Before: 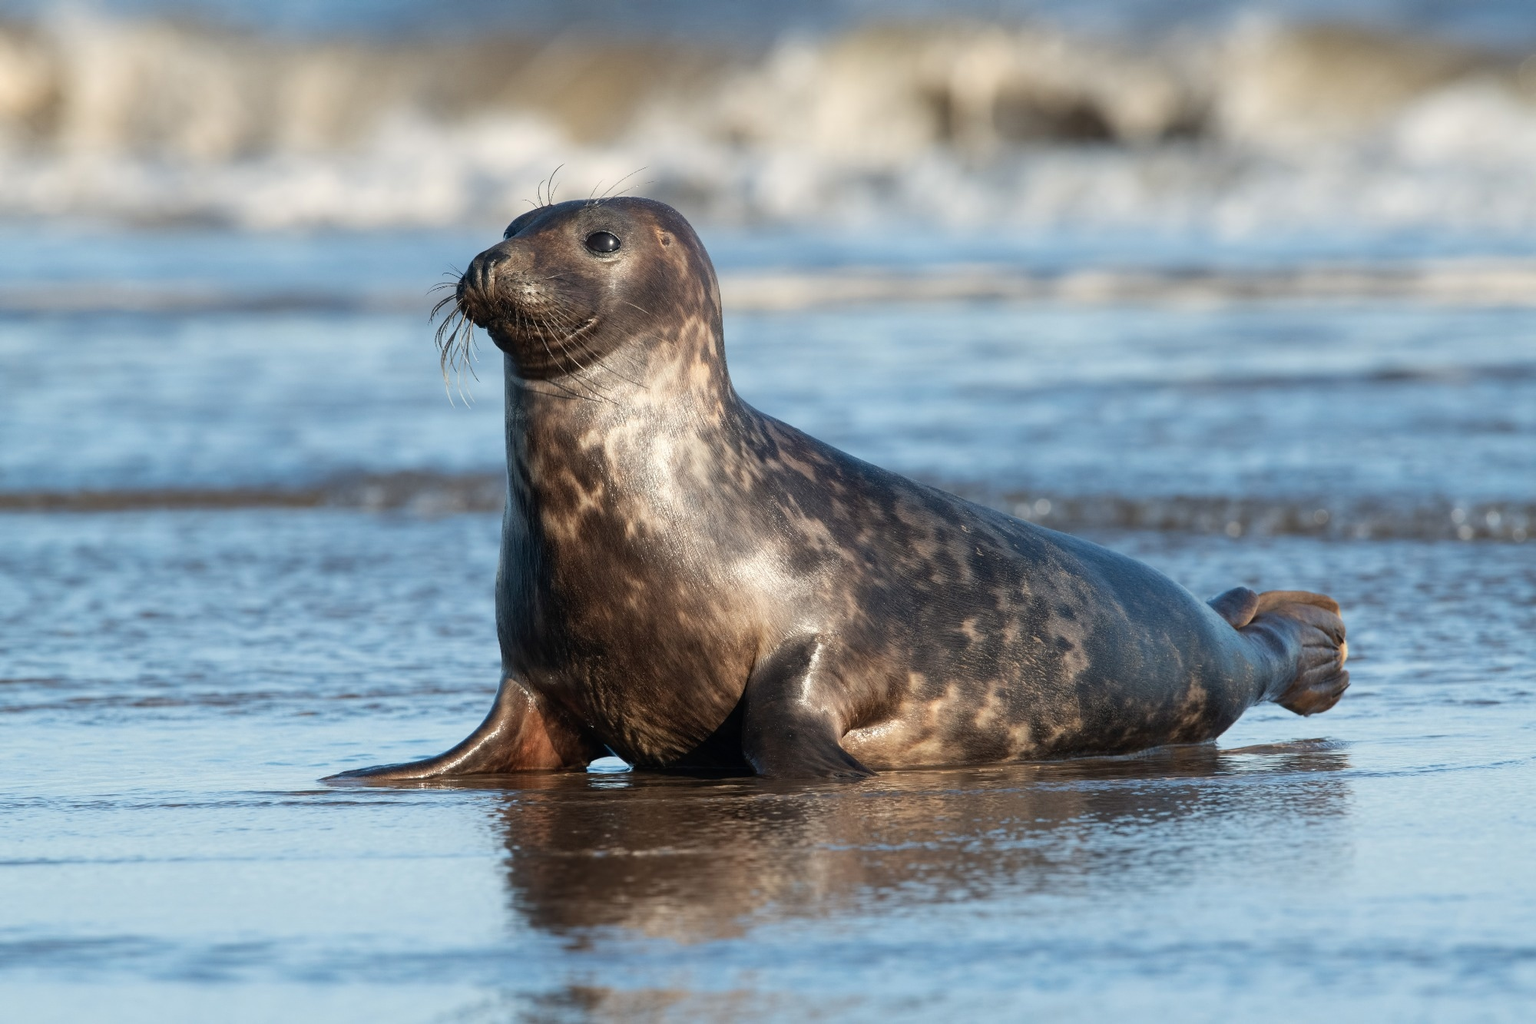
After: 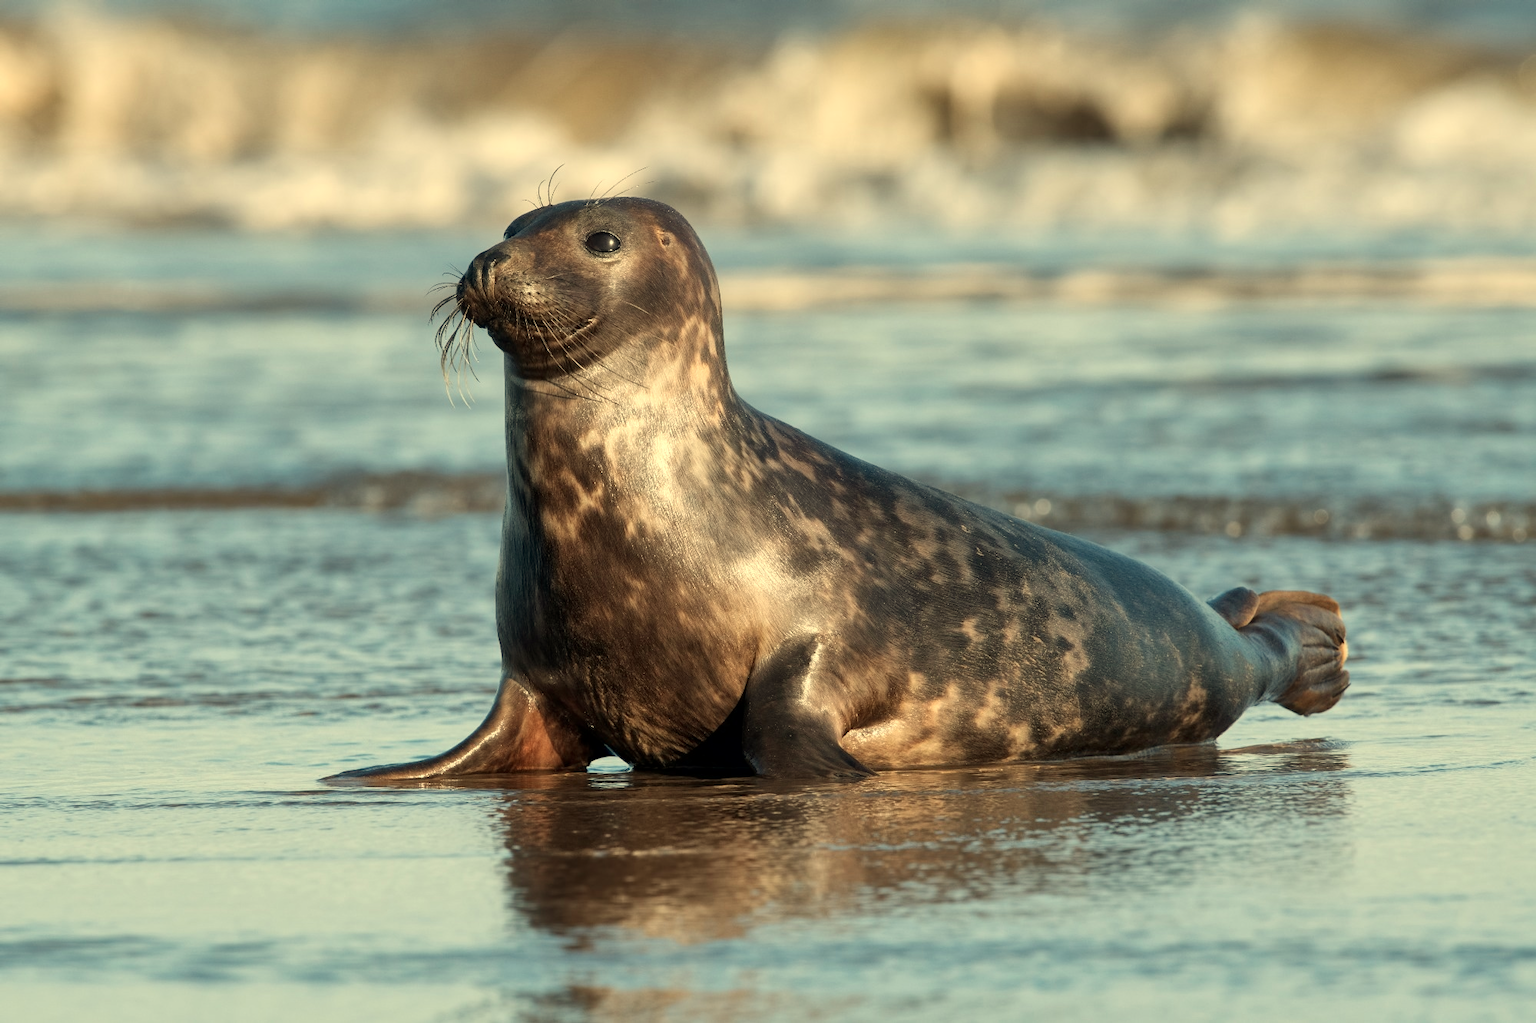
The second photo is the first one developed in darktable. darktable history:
local contrast: mode bilateral grid, contrast 20, coarseness 50, detail 120%, midtone range 0.2
white balance: red 1.08, blue 0.791
base curve: curves: ch0 [(0, 0) (0.283, 0.295) (1, 1)], preserve colors none
